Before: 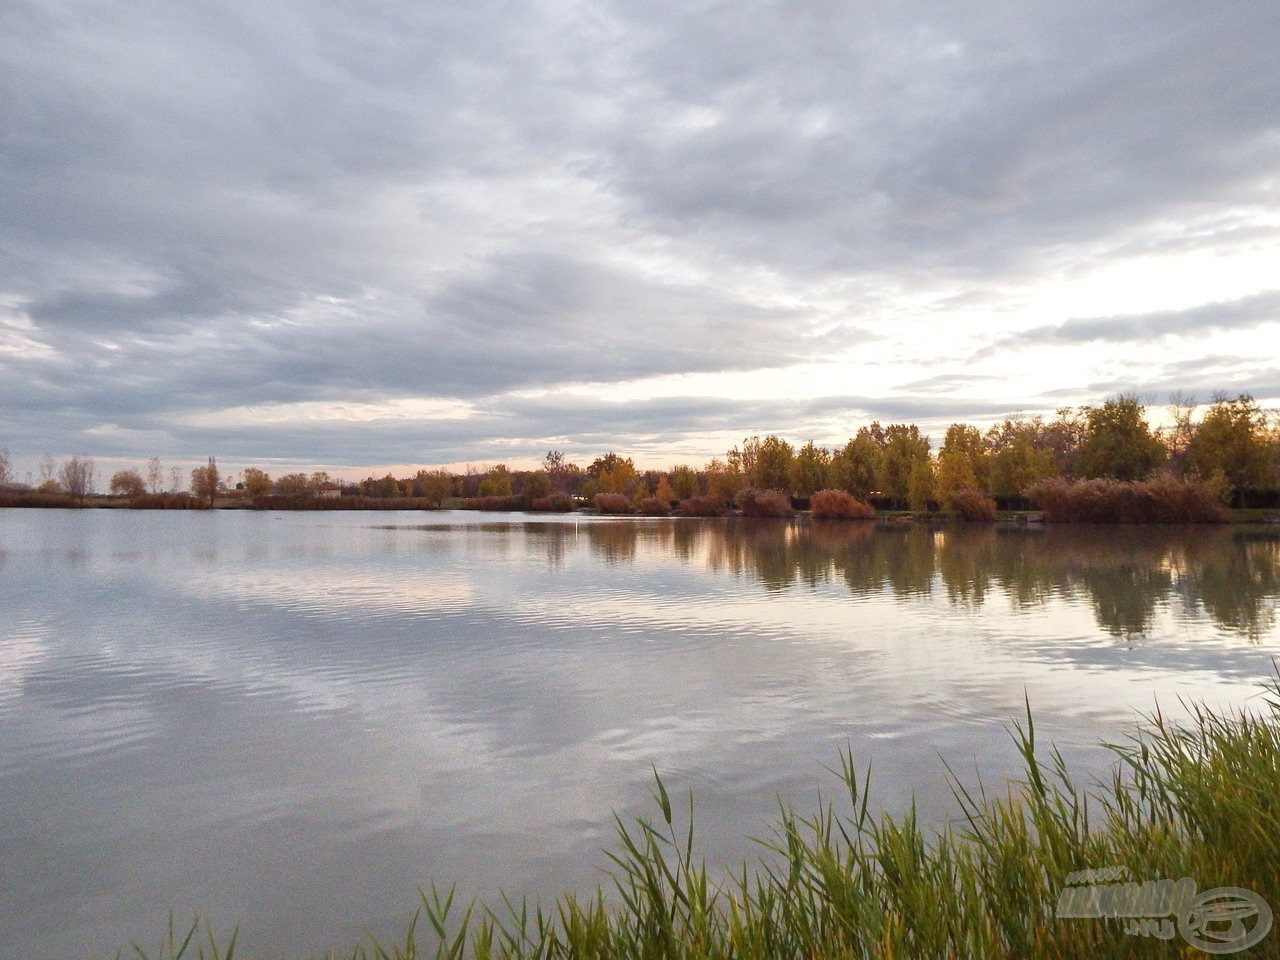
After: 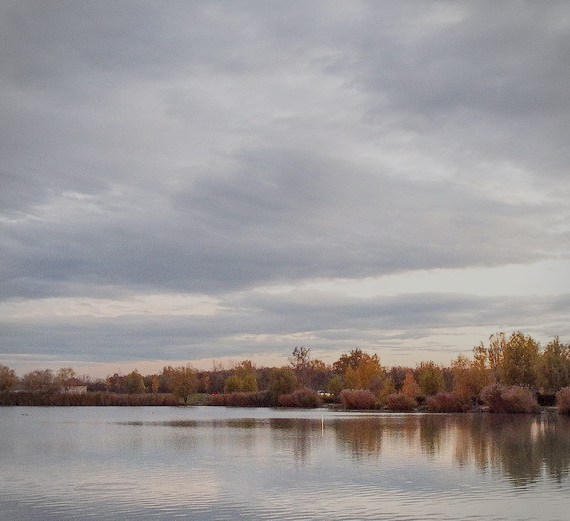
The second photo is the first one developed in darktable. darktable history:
local contrast: on, module defaults
filmic rgb: middle gray luminance 4.07%, black relative exposure -12.93 EV, white relative exposure 5.01 EV, target black luminance 0%, hardness 5.18, latitude 59.52%, contrast 0.772, highlights saturation mix 4.4%, shadows ↔ highlights balance 26.35%
vignetting: fall-off start 79.82%, brightness -0.276, dithering 8-bit output
crop: left 19.915%, top 10.859%, right 35.481%, bottom 34.845%
